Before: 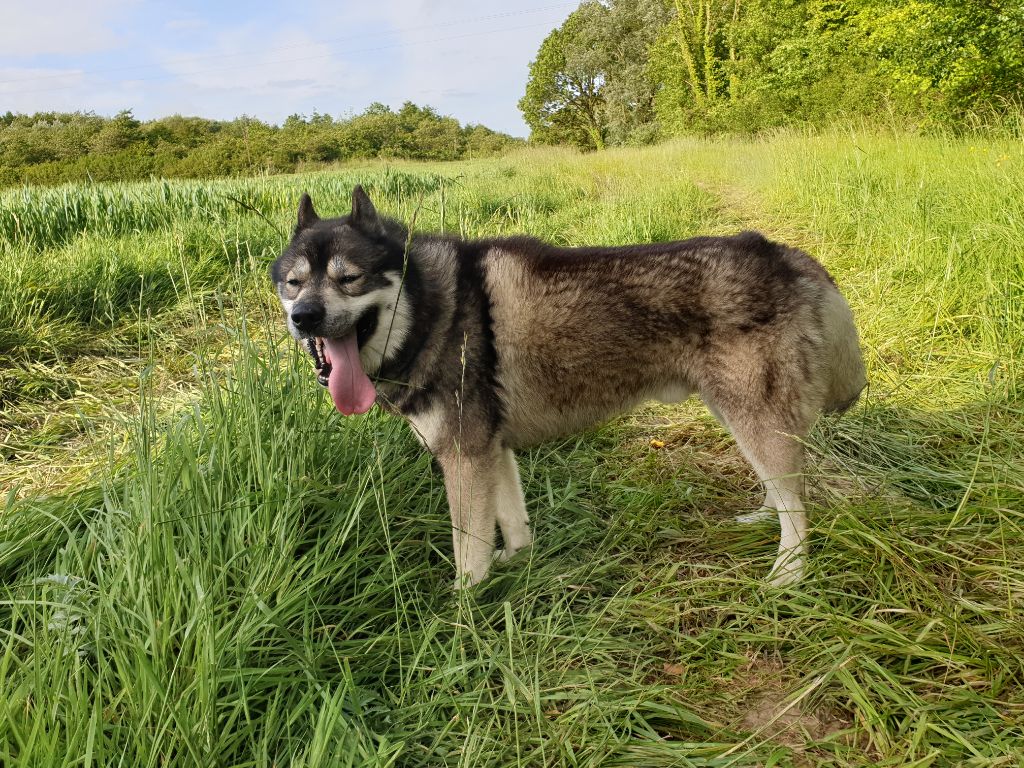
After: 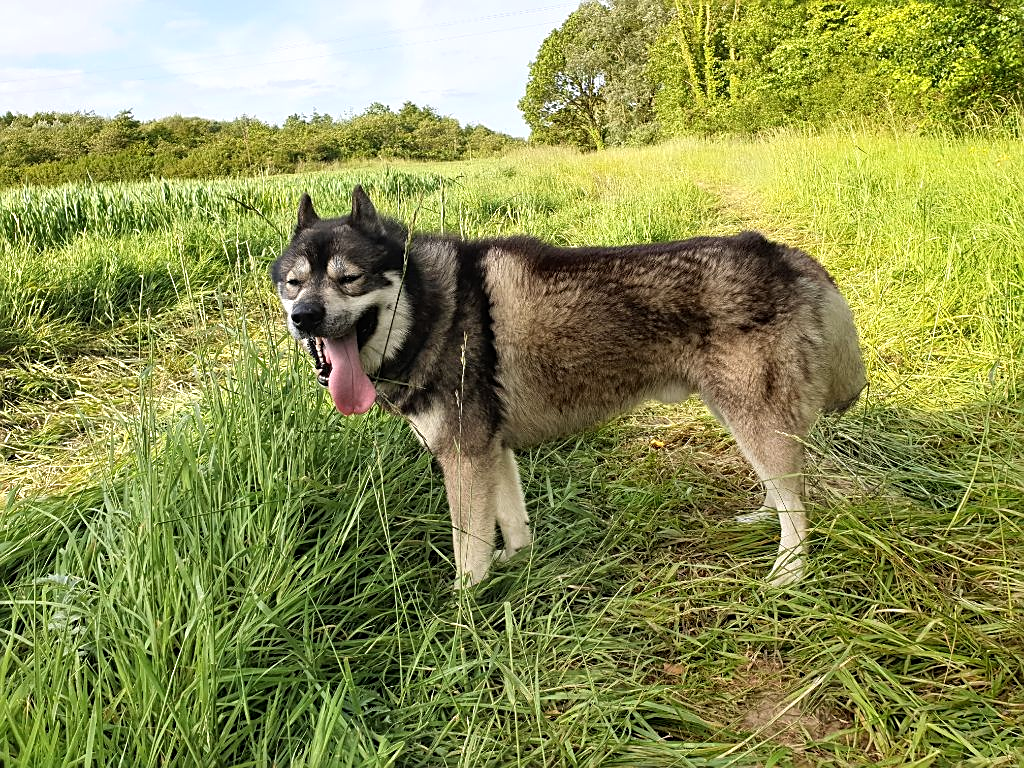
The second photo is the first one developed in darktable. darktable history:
tone equalizer: -8 EV -0.442 EV, -7 EV -0.369 EV, -6 EV -0.313 EV, -5 EV -0.185 EV, -3 EV 0.224 EV, -2 EV 0.318 EV, -1 EV 0.392 EV, +0 EV 0.413 EV
sharpen: on, module defaults
